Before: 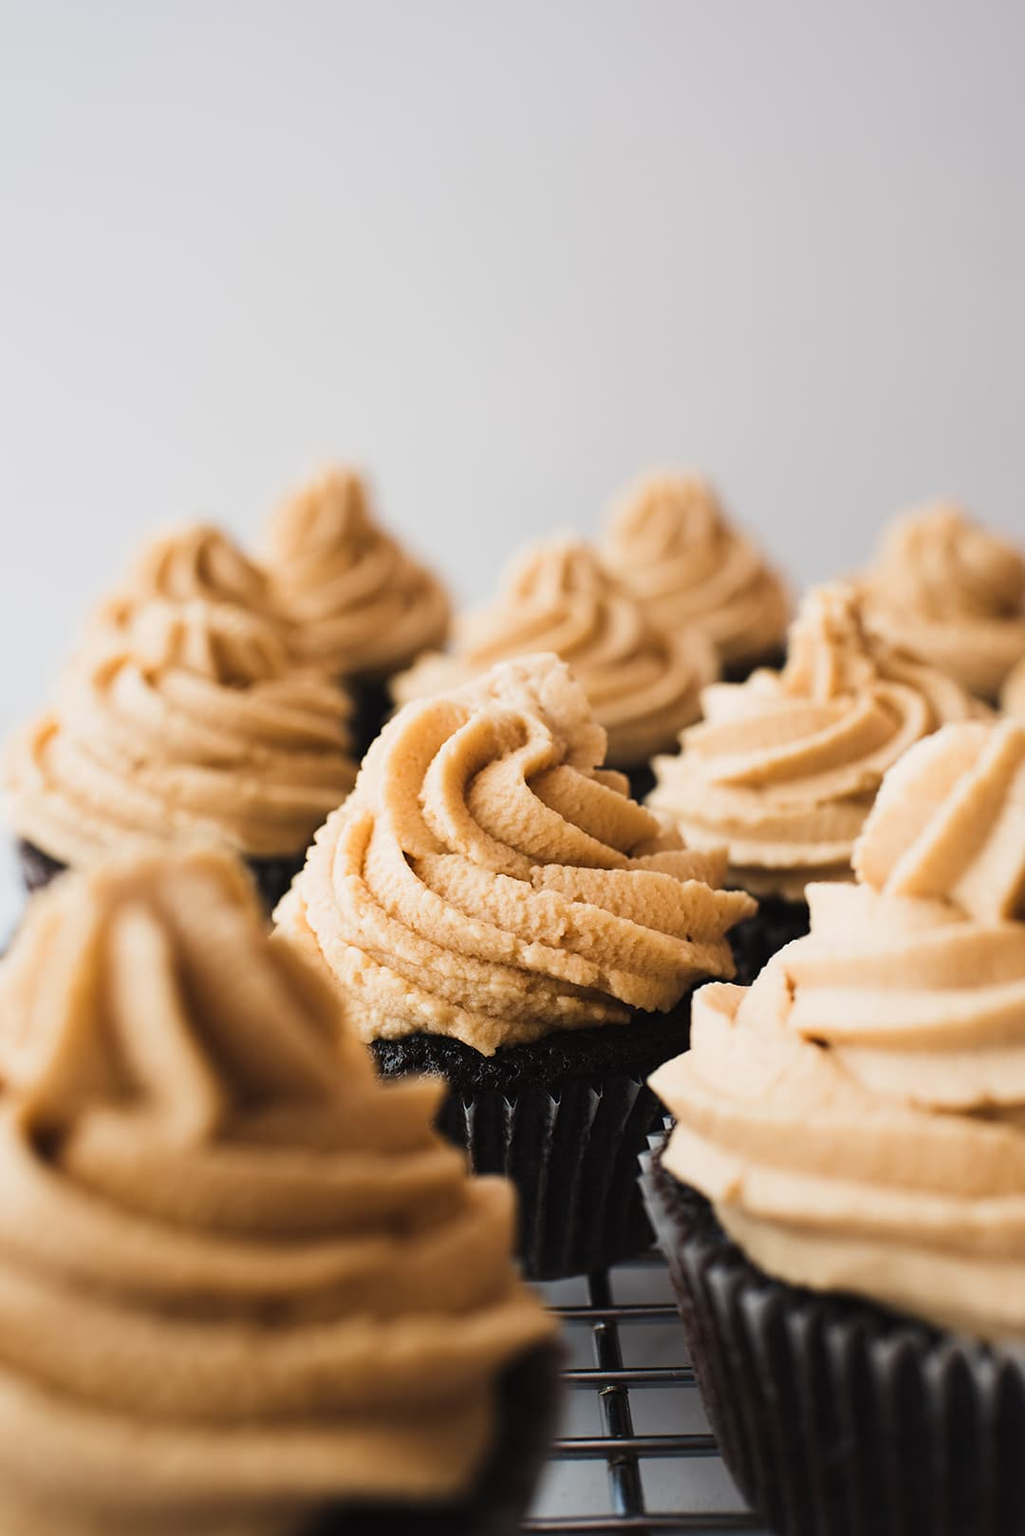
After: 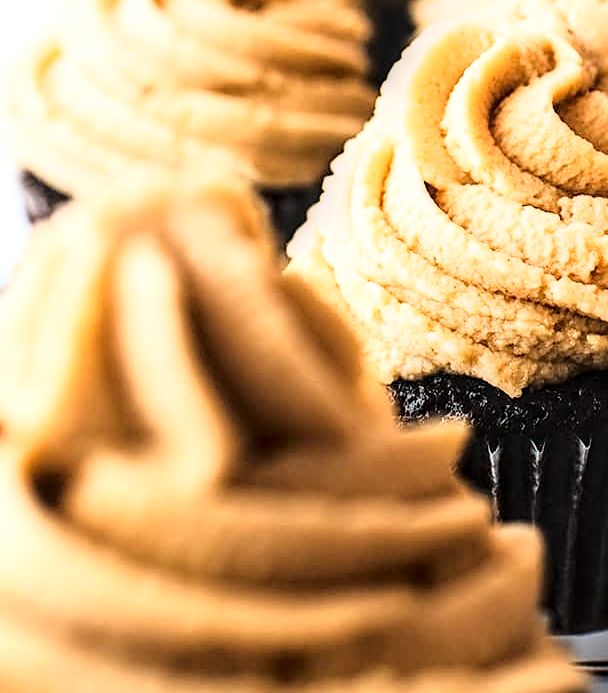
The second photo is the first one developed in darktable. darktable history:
sharpen: on, module defaults
local contrast: highlights 21%, detail 150%
crop: top 44.223%, right 43.679%, bottom 12.932%
base curve: curves: ch0 [(0, 0) (0.026, 0.03) (0.109, 0.232) (0.351, 0.748) (0.669, 0.968) (1, 1)]
